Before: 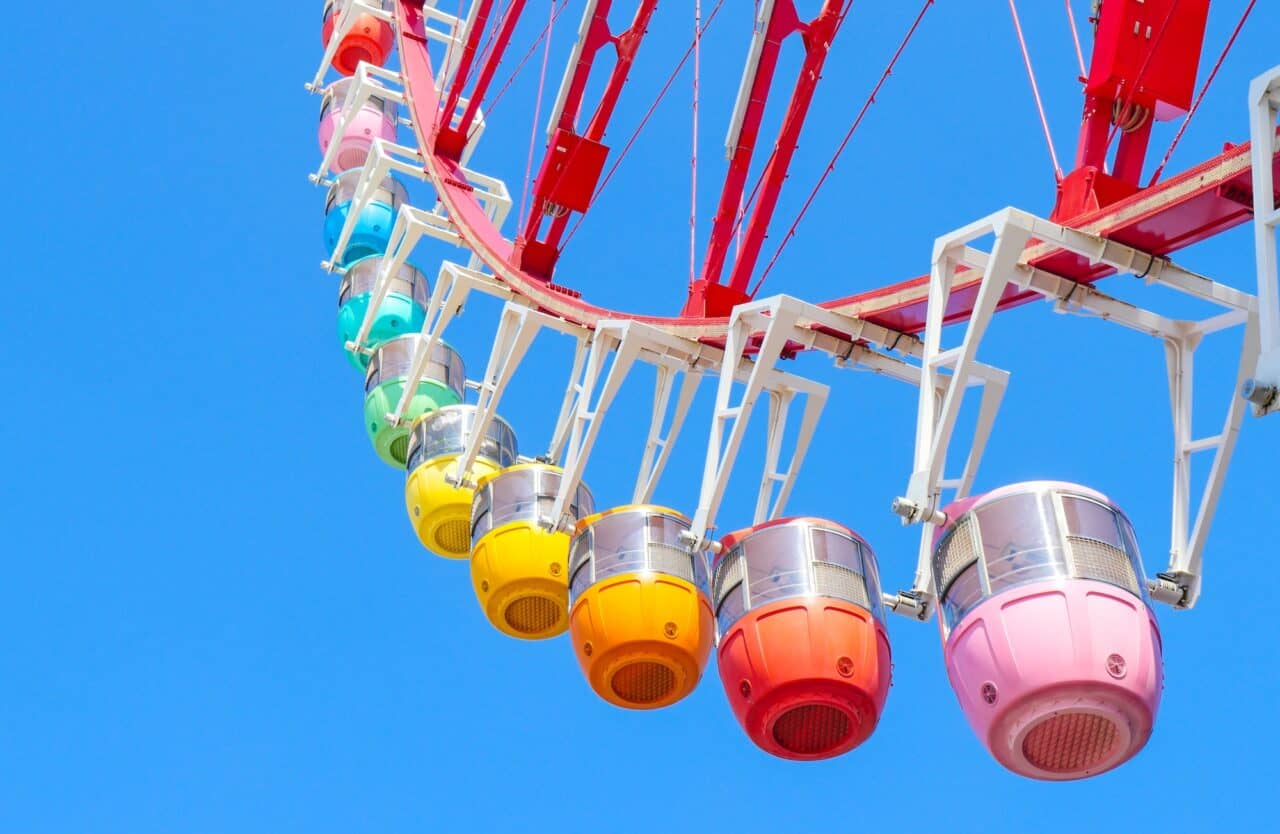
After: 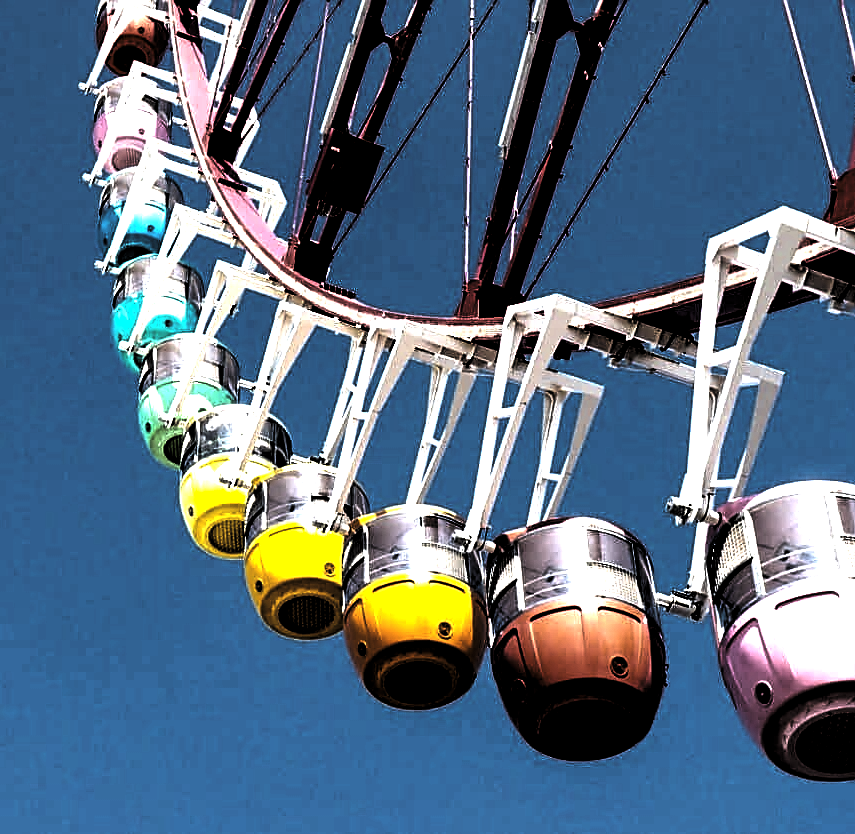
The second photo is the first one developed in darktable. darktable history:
levels: mode automatic, black 8.58%, gray 59.42%, levels [0, 0.445, 1]
exposure: exposure 0.95 EV, compensate highlight preservation false
crop and rotate: left 17.732%, right 15.423%
sharpen: on, module defaults
